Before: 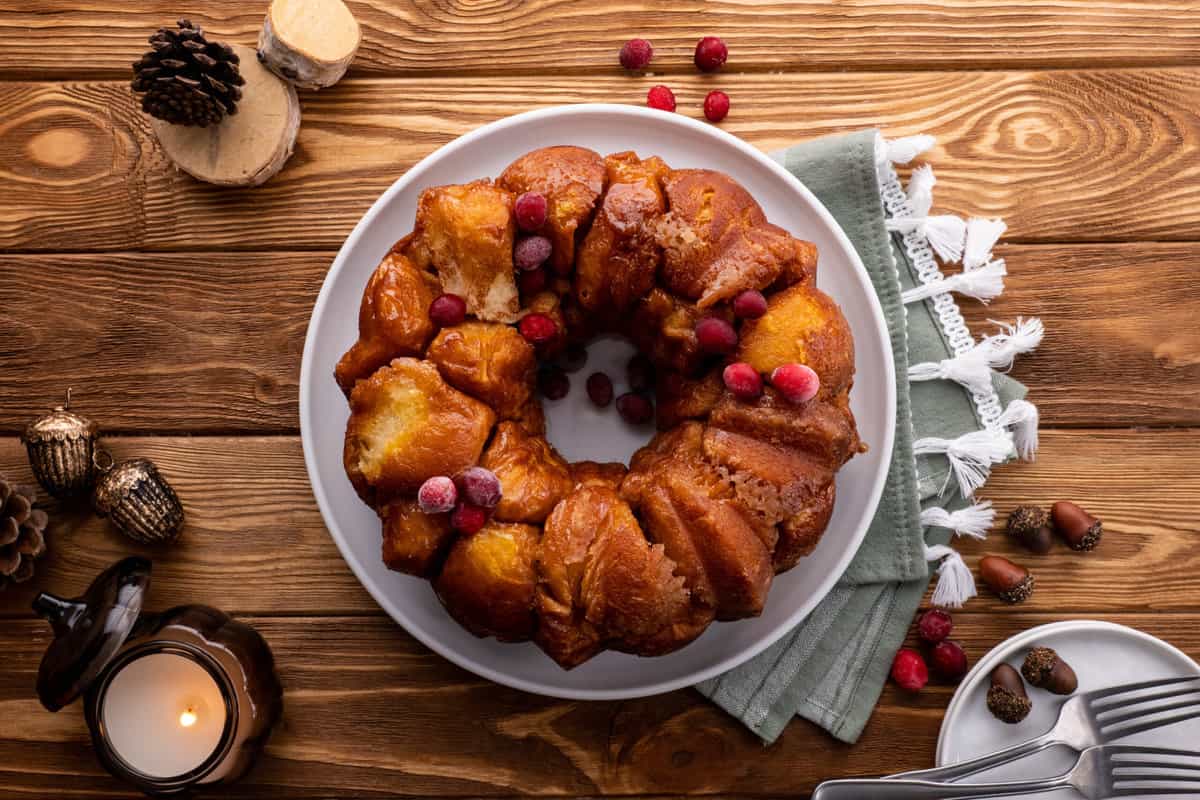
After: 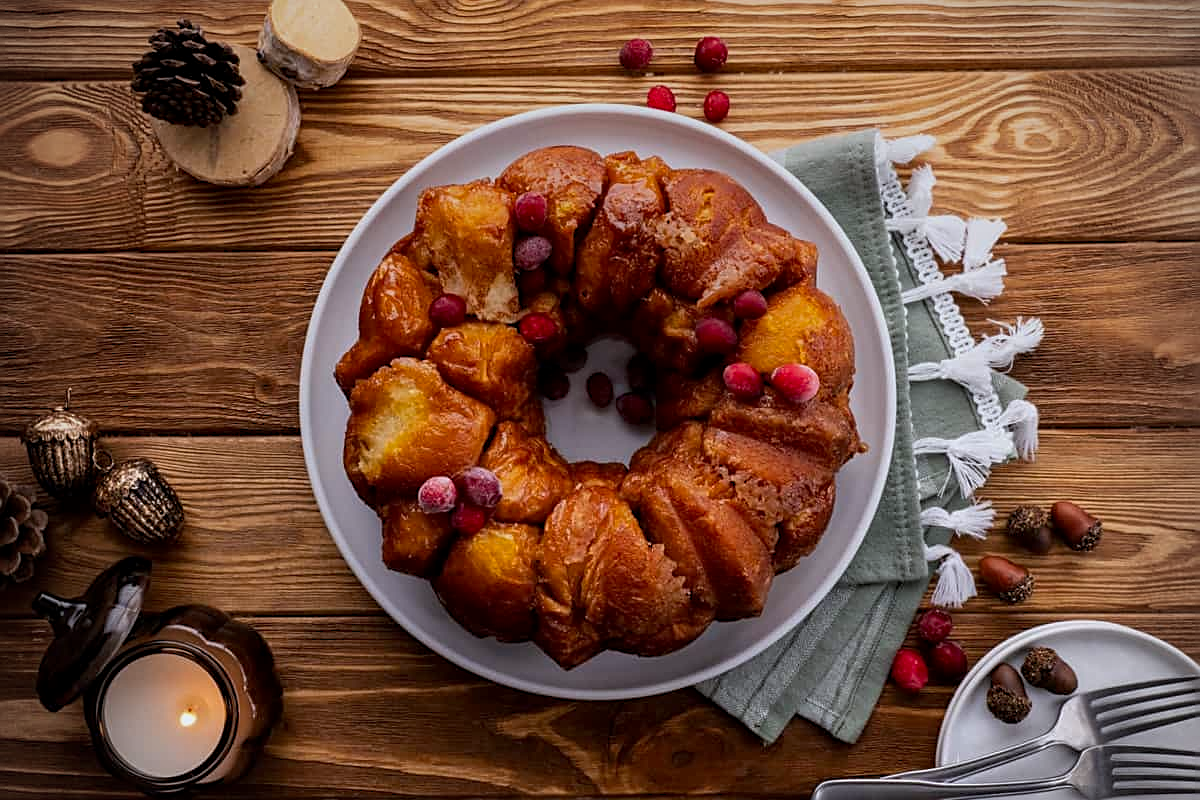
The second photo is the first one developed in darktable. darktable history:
local contrast: highlights 61%, shadows 106%, detail 107%, midtone range 0.529
color calibration: illuminant same as pipeline (D50), x 0.346, y 0.359, temperature 5002.42 K
graduated density: rotation -0.352°, offset 57.64
sharpen: on, module defaults
levels: levels [0, 0.498, 1]
white balance: red 0.98, blue 1.034
vignetting: unbound false
contrast brightness saturation: saturation 0.1
